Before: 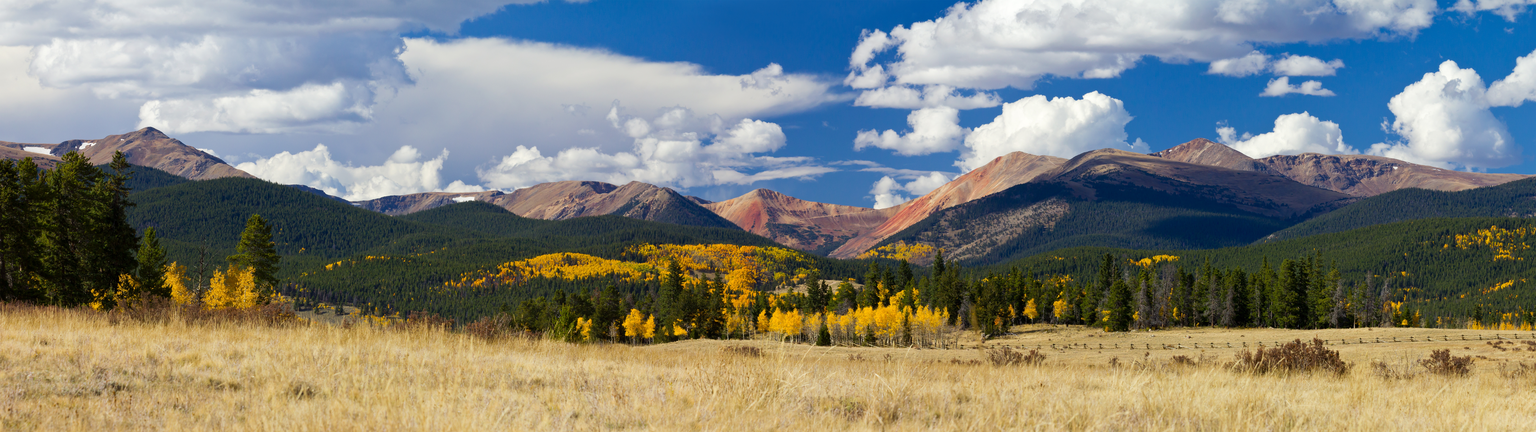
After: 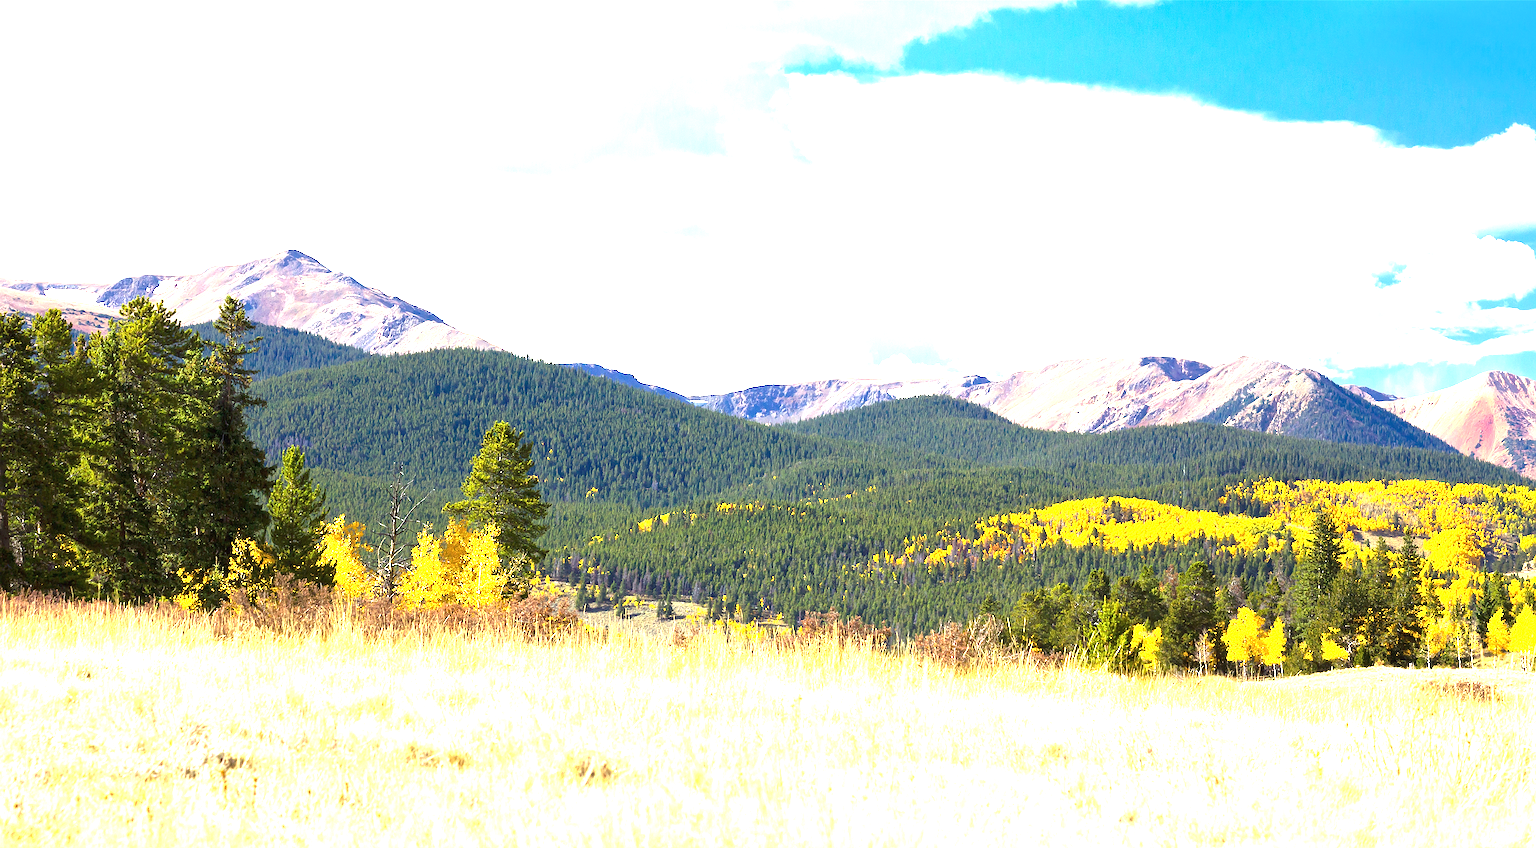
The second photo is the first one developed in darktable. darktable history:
sharpen: on, module defaults
exposure: black level correction 0, exposure 2.42 EV, compensate highlight preservation false
crop and rotate: left 0.063%, top 0%, right 49.044%
